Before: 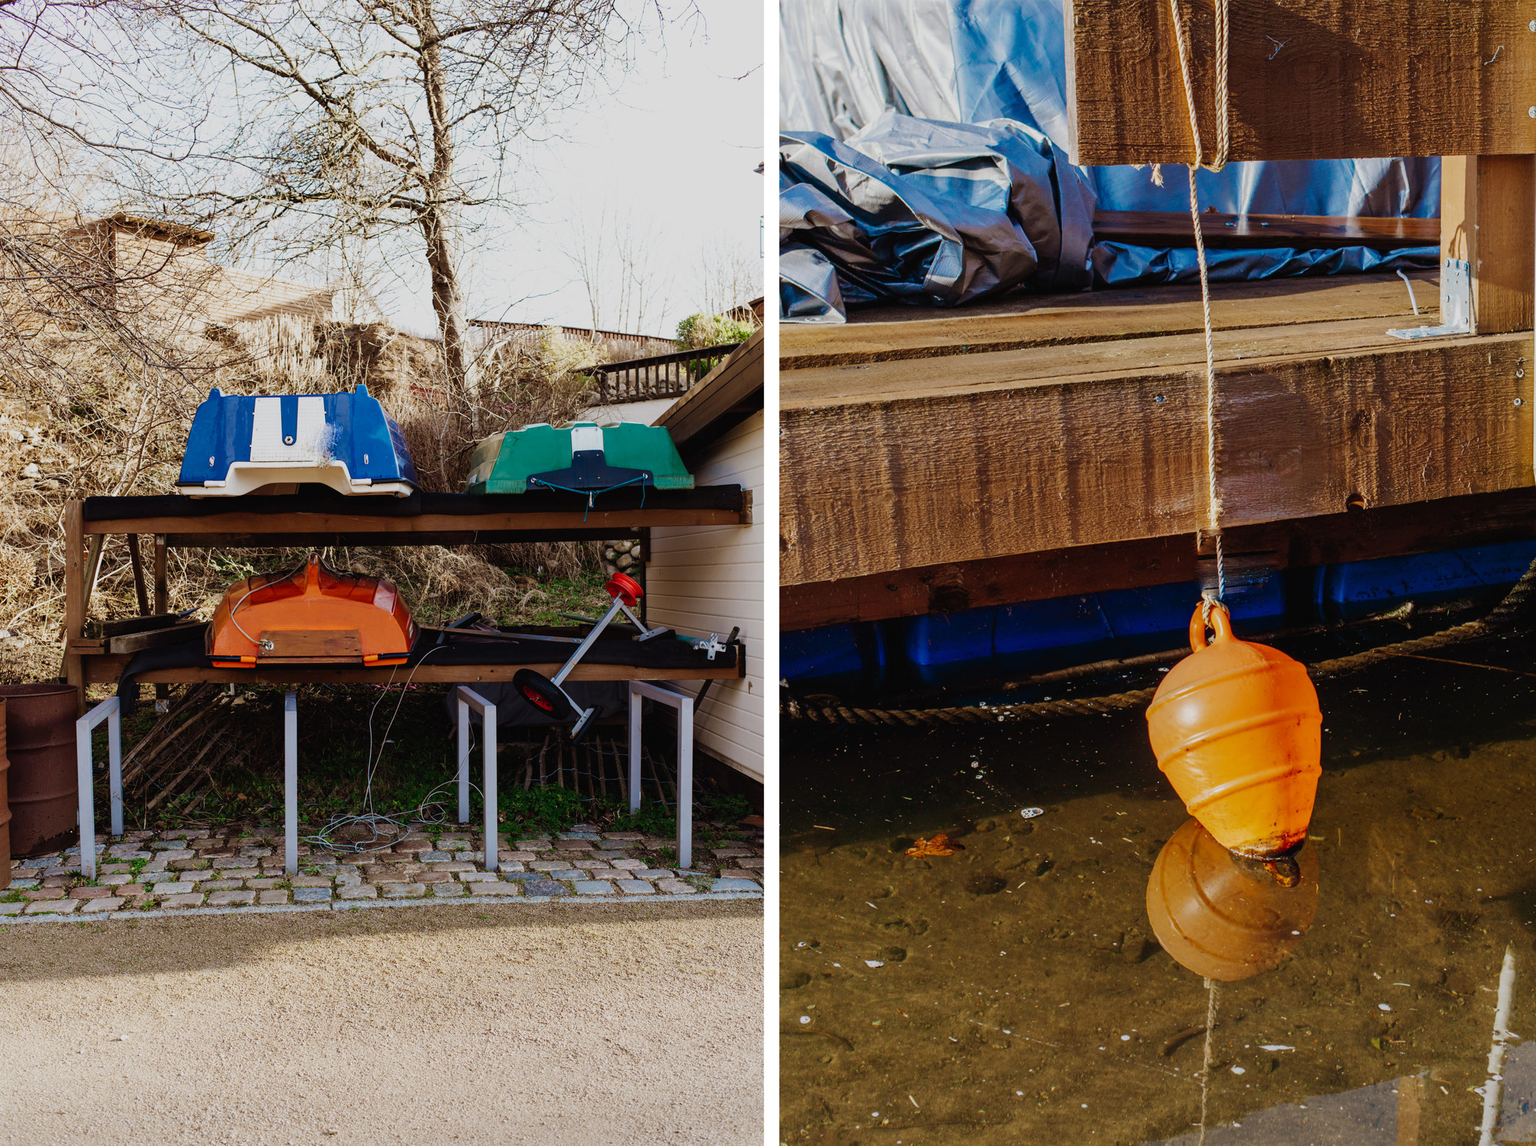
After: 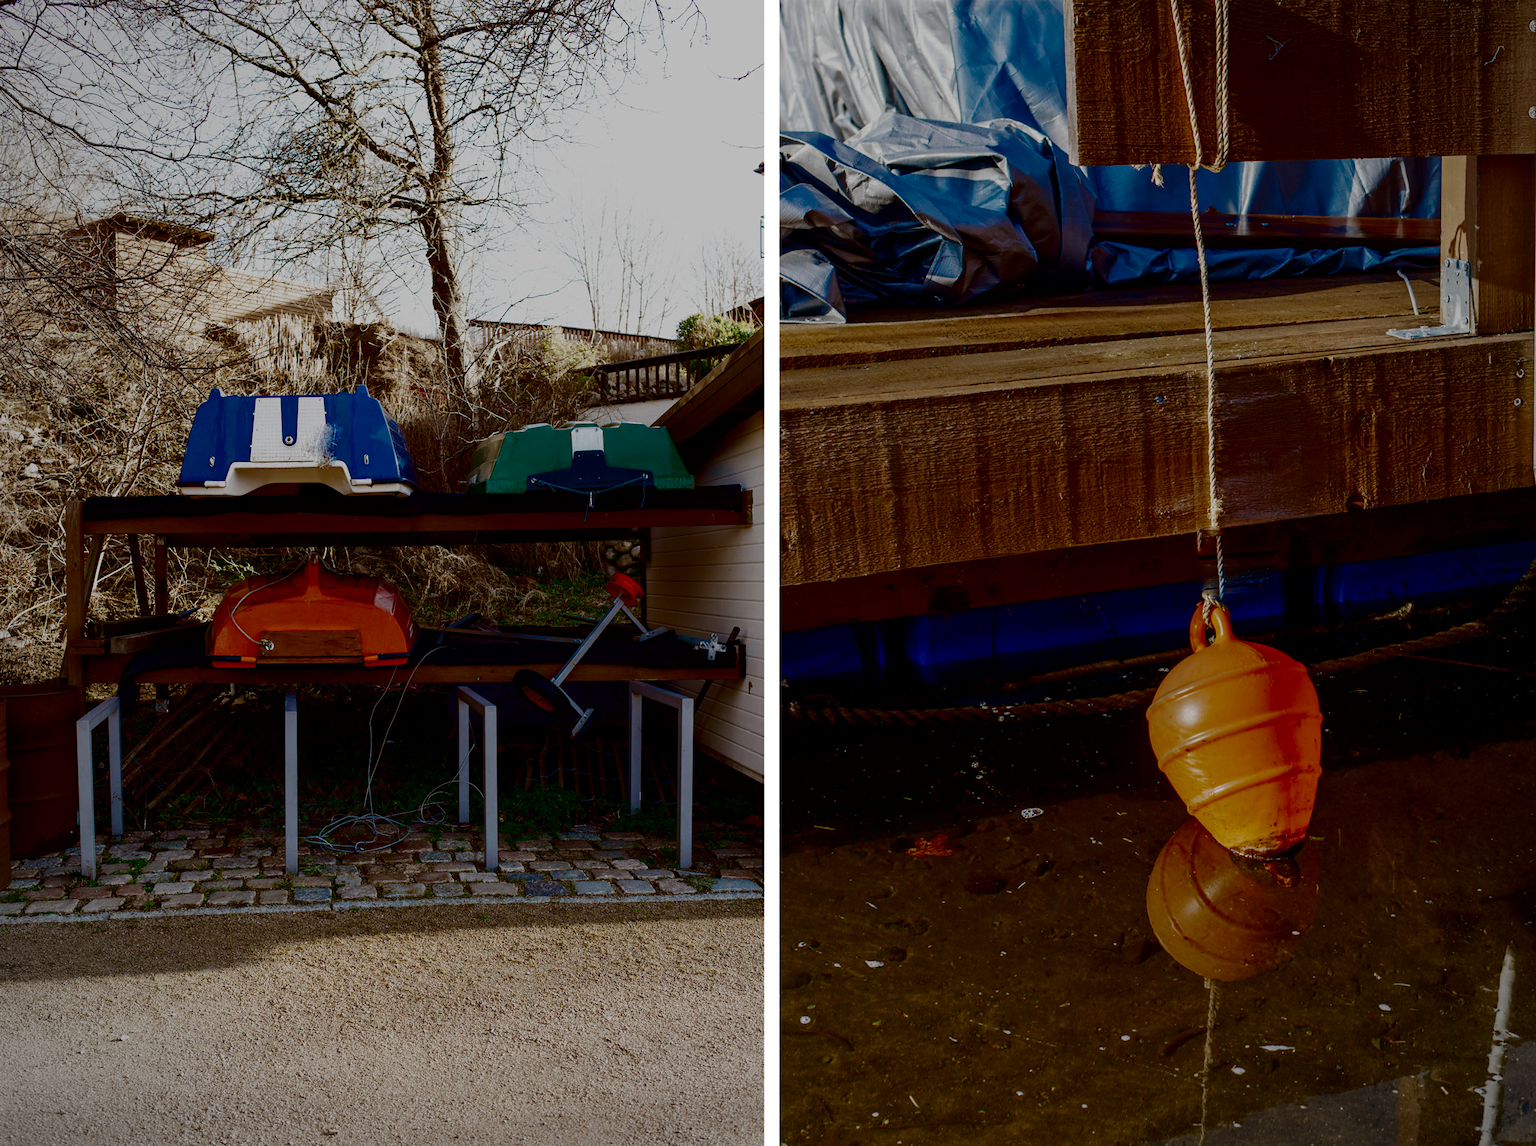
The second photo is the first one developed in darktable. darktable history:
vignetting: fall-off radius 60.92%
contrast brightness saturation: brightness -0.52
